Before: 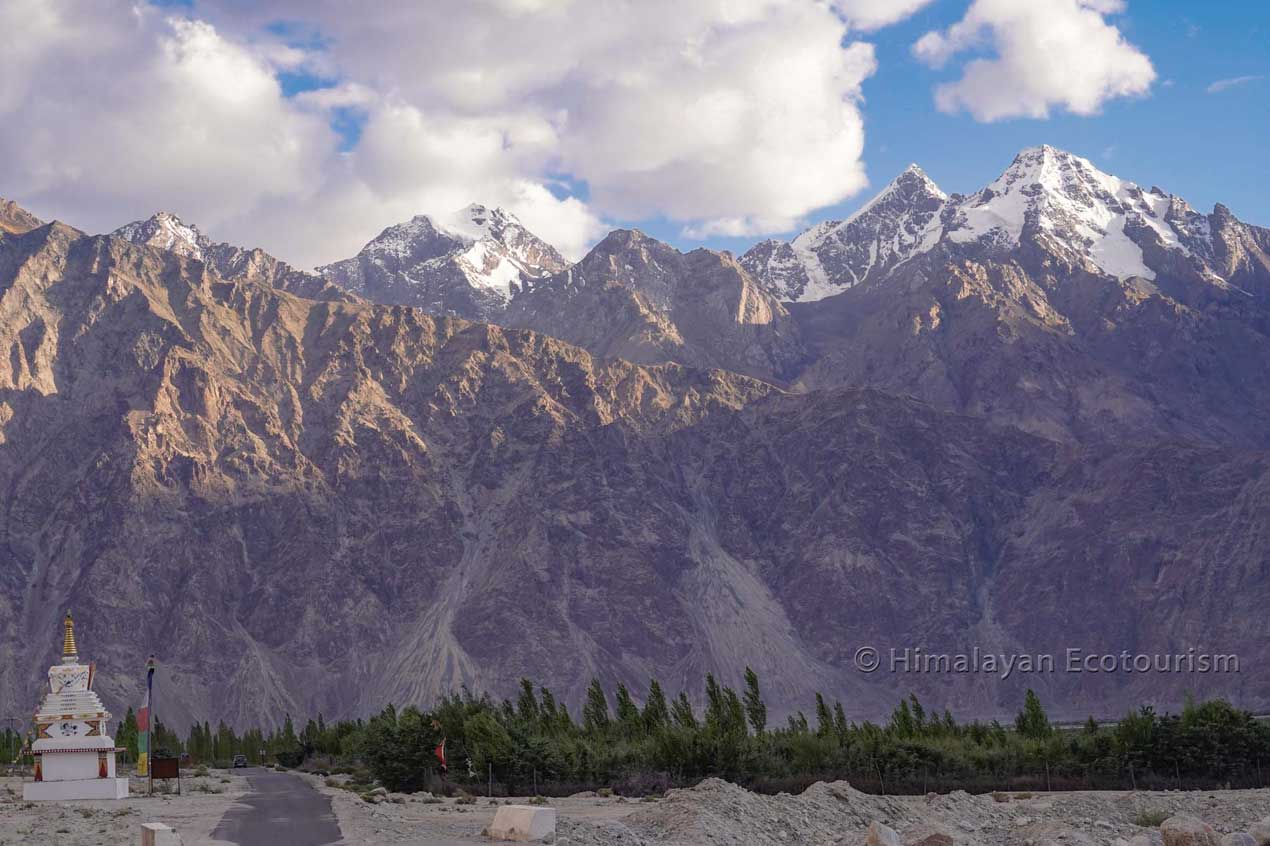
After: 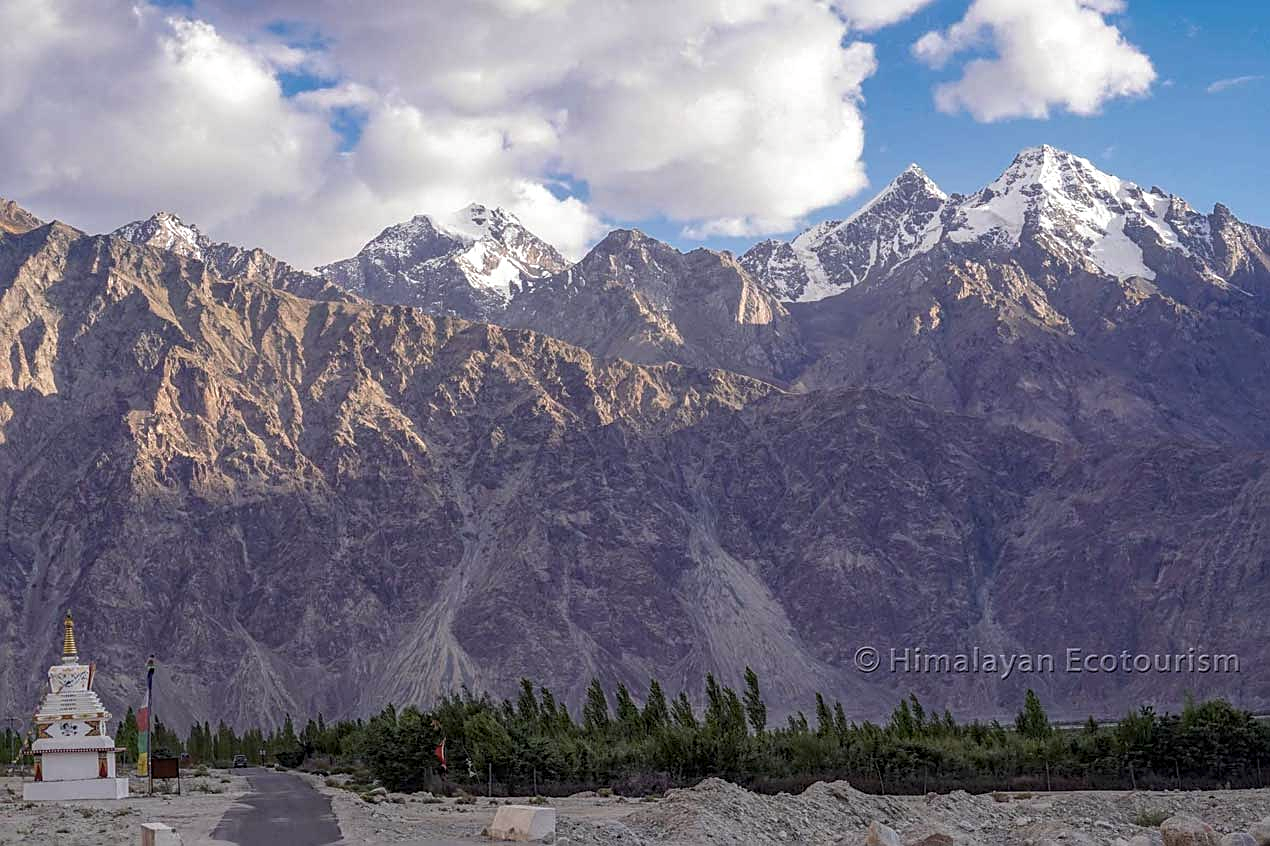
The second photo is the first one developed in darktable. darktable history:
local contrast: on, module defaults
white balance: red 0.986, blue 1.01
sharpen: on, module defaults
